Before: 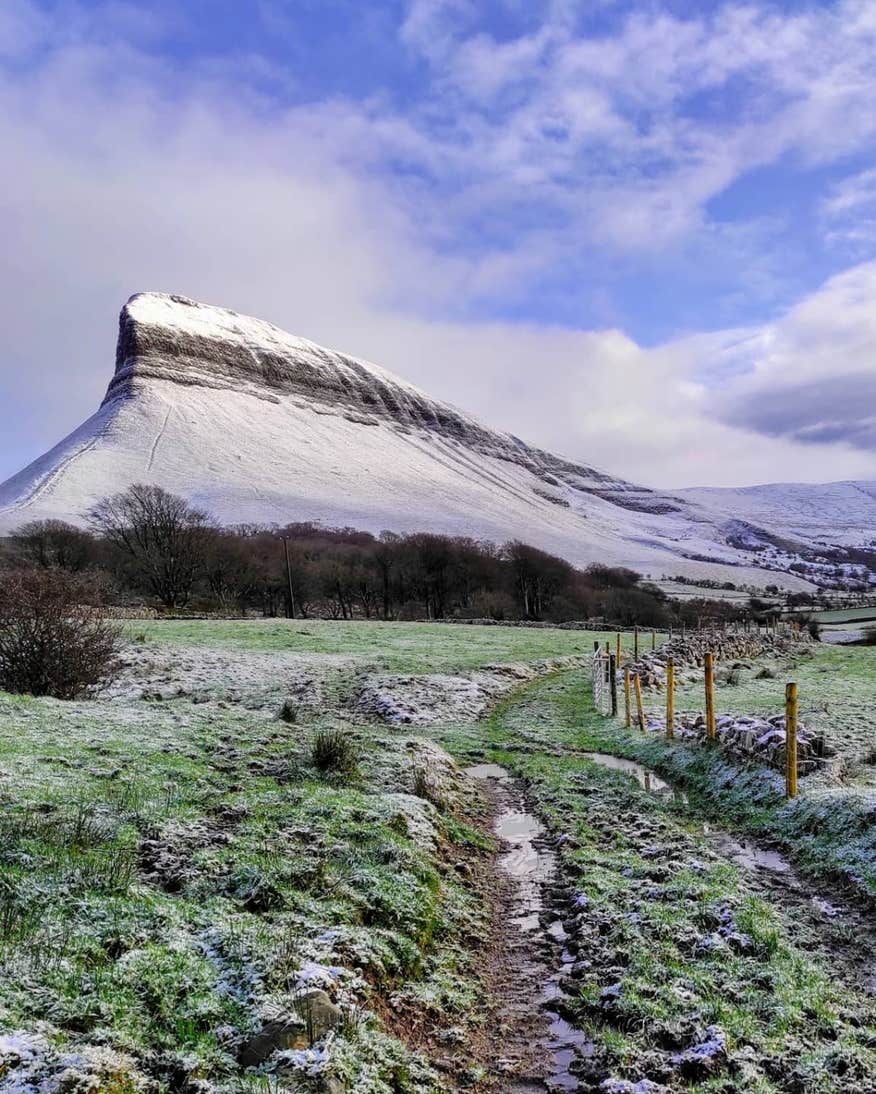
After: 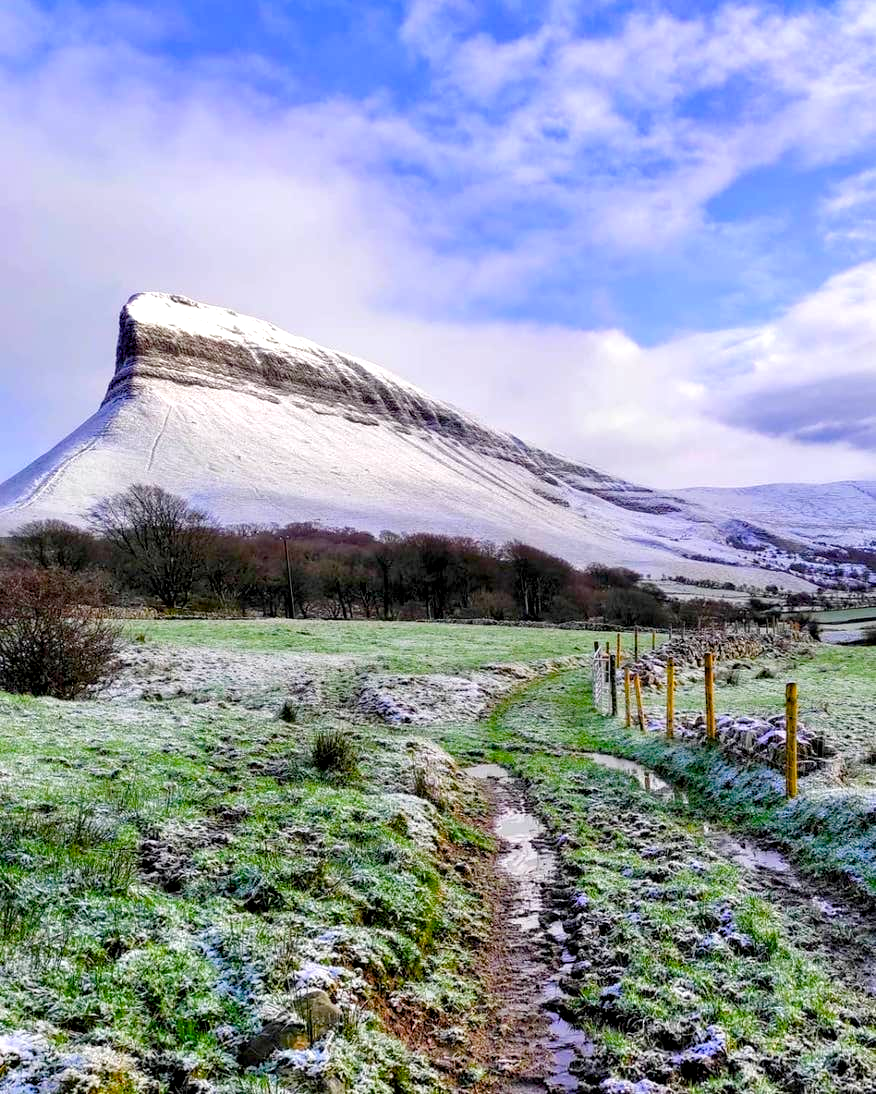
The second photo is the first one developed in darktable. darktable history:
color balance rgb: shadows lift › chroma 0.967%, shadows lift › hue 113.87°, global offset › luminance -0.486%, linear chroma grading › global chroma 14.859%, perceptual saturation grading › global saturation 20%, perceptual saturation grading › highlights -25.455%, perceptual saturation grading › shadows 25.393%, perceptual brilliance grading › global brilliance 10.121%, perceptual brilliance grading › shadows 14.604%
